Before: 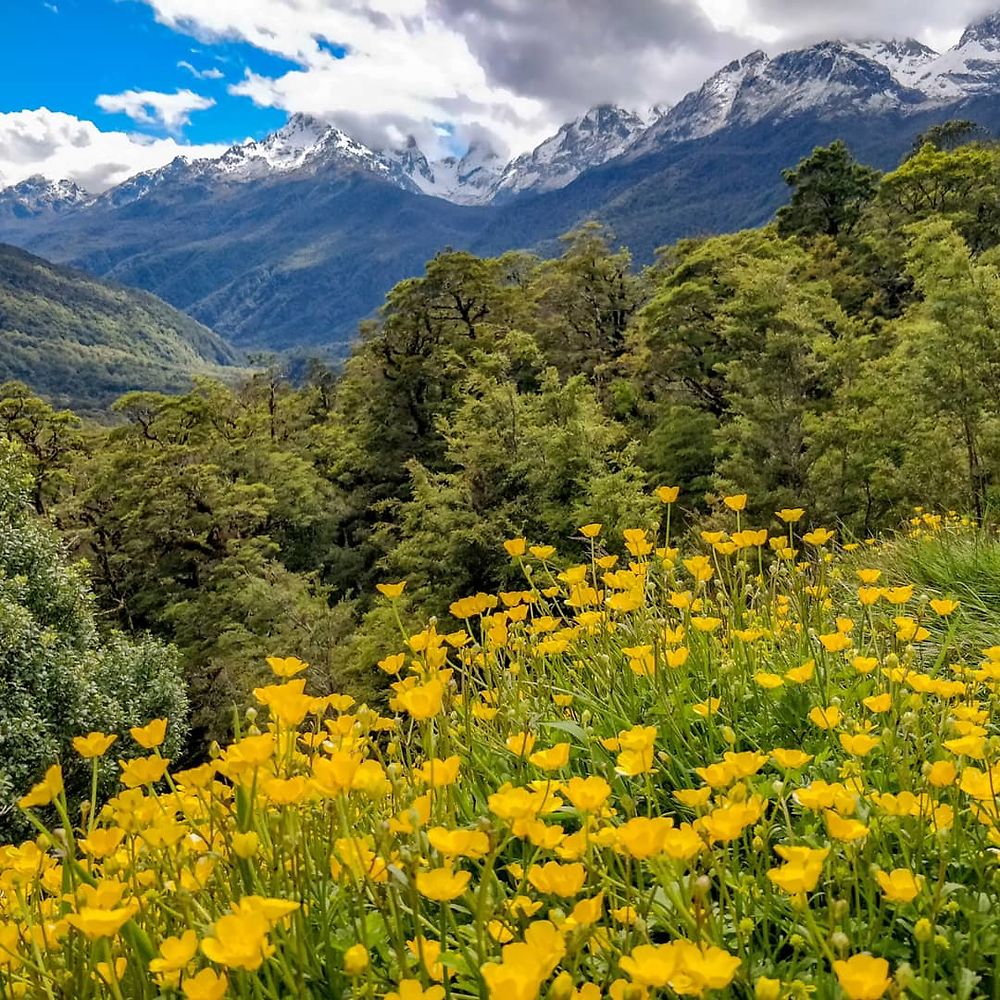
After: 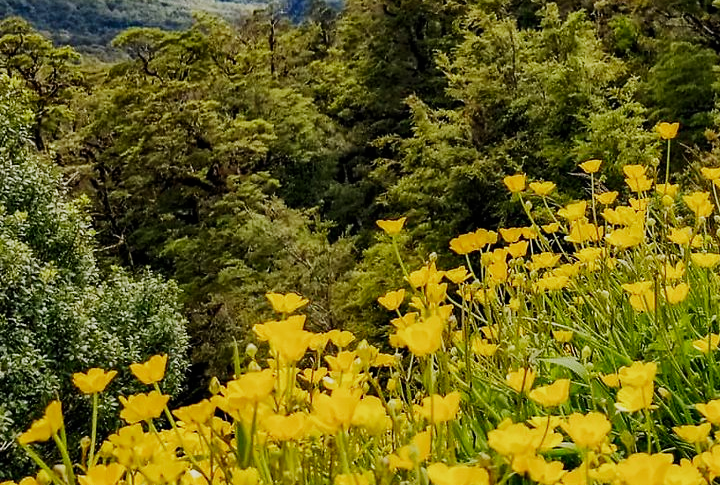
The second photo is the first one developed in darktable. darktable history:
rgb curve: curves: ch0 [(0, 0) (0.093, 0.159) (0.241, 0.265) (0.414, 0.42) (1, 1)], compensate middle gray true, preserve colors basic power
sigmoid: contrast 1.69, skew -0.23, preserve hue 0%, red attenuation 0.1, red rotation 0.035, green attenuation 0.1, green rotation -0.017, blue attenuation 0.15, blue rotation -0.052, base primaries Rec2020
crop: top 36.498%, right 27.964%, bottom 14.995%
